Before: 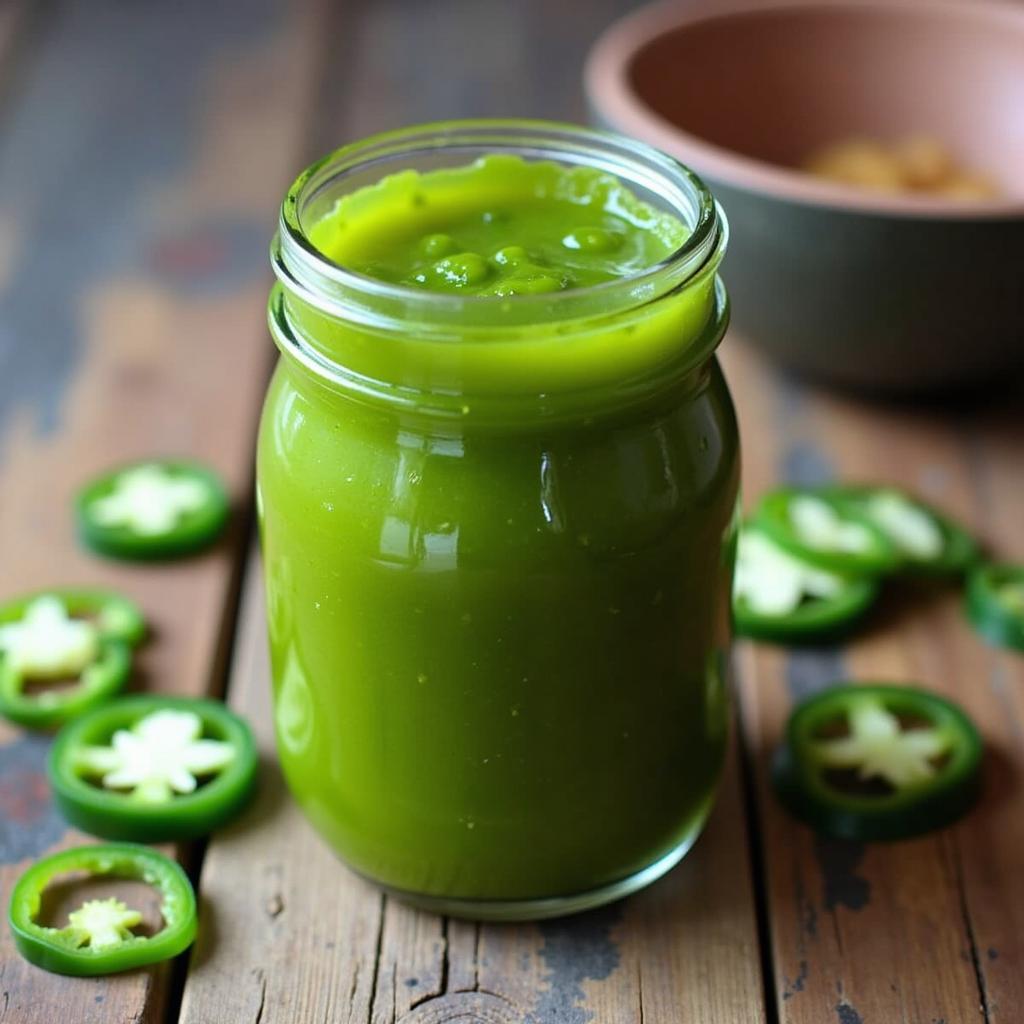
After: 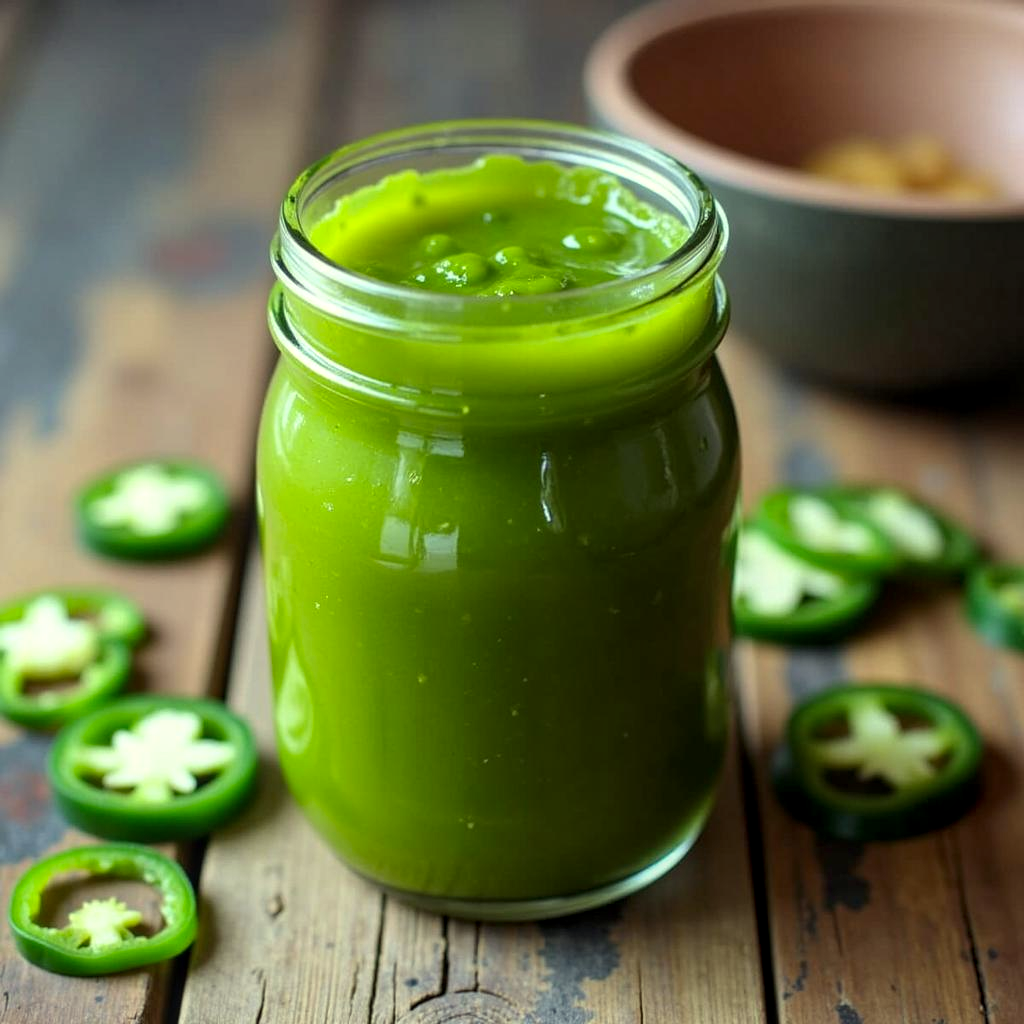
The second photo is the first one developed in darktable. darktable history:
local contrast: on, module defaults
color correction: highlights a* -5.81, highlights b* 11.23
exposure: compensate highlight preservation false
